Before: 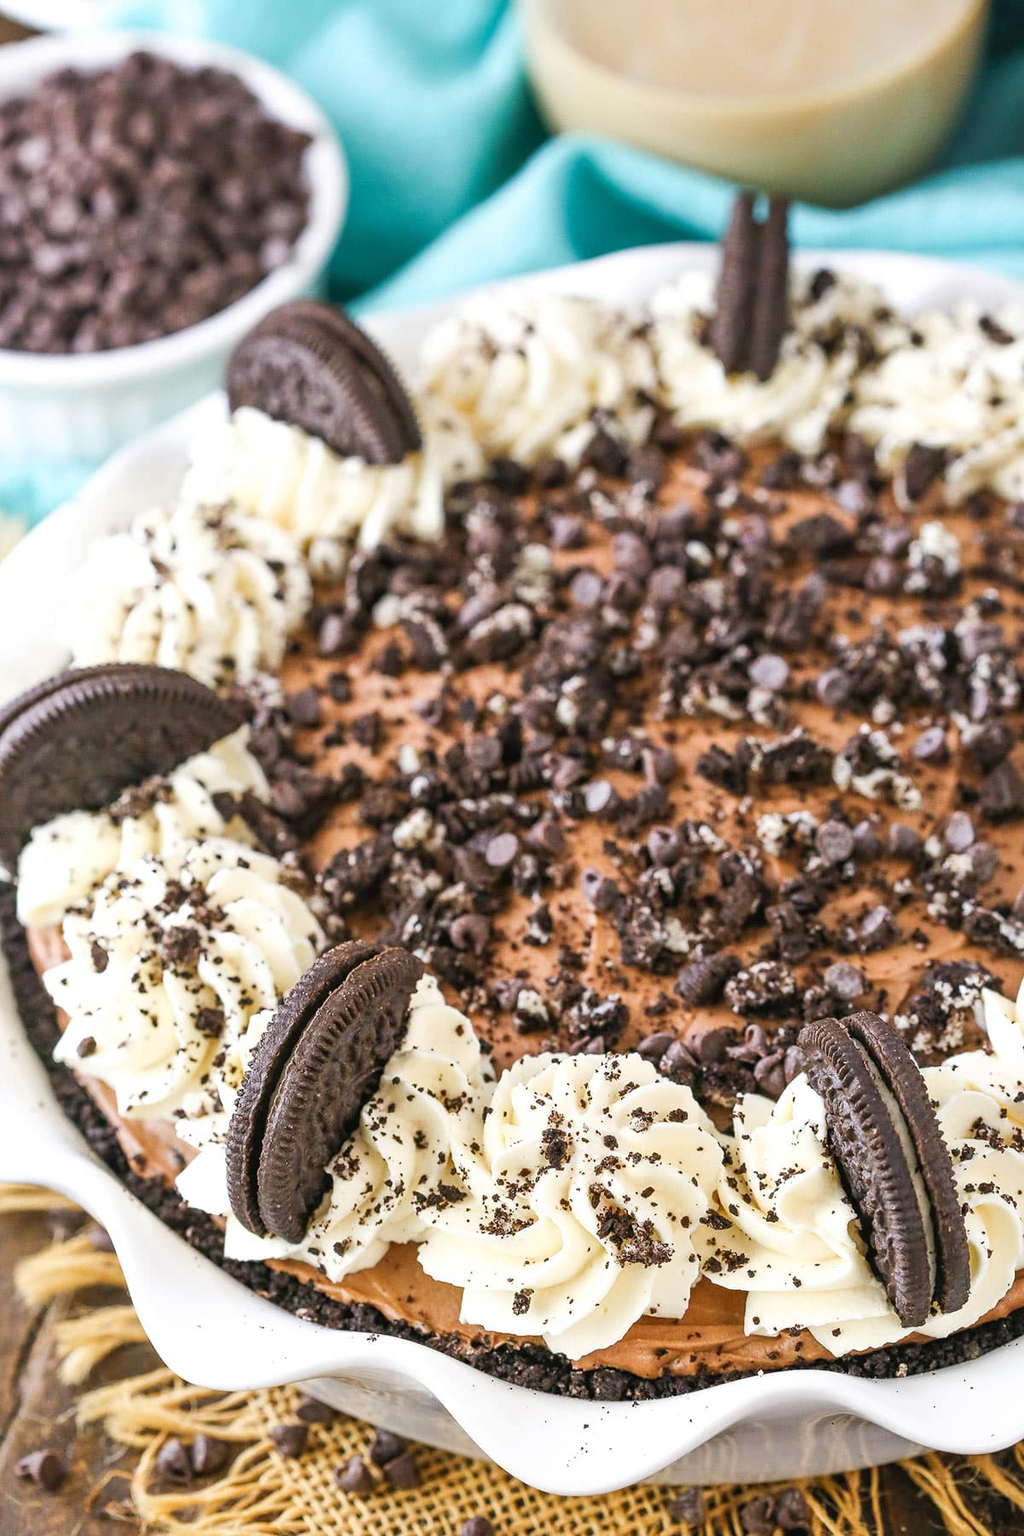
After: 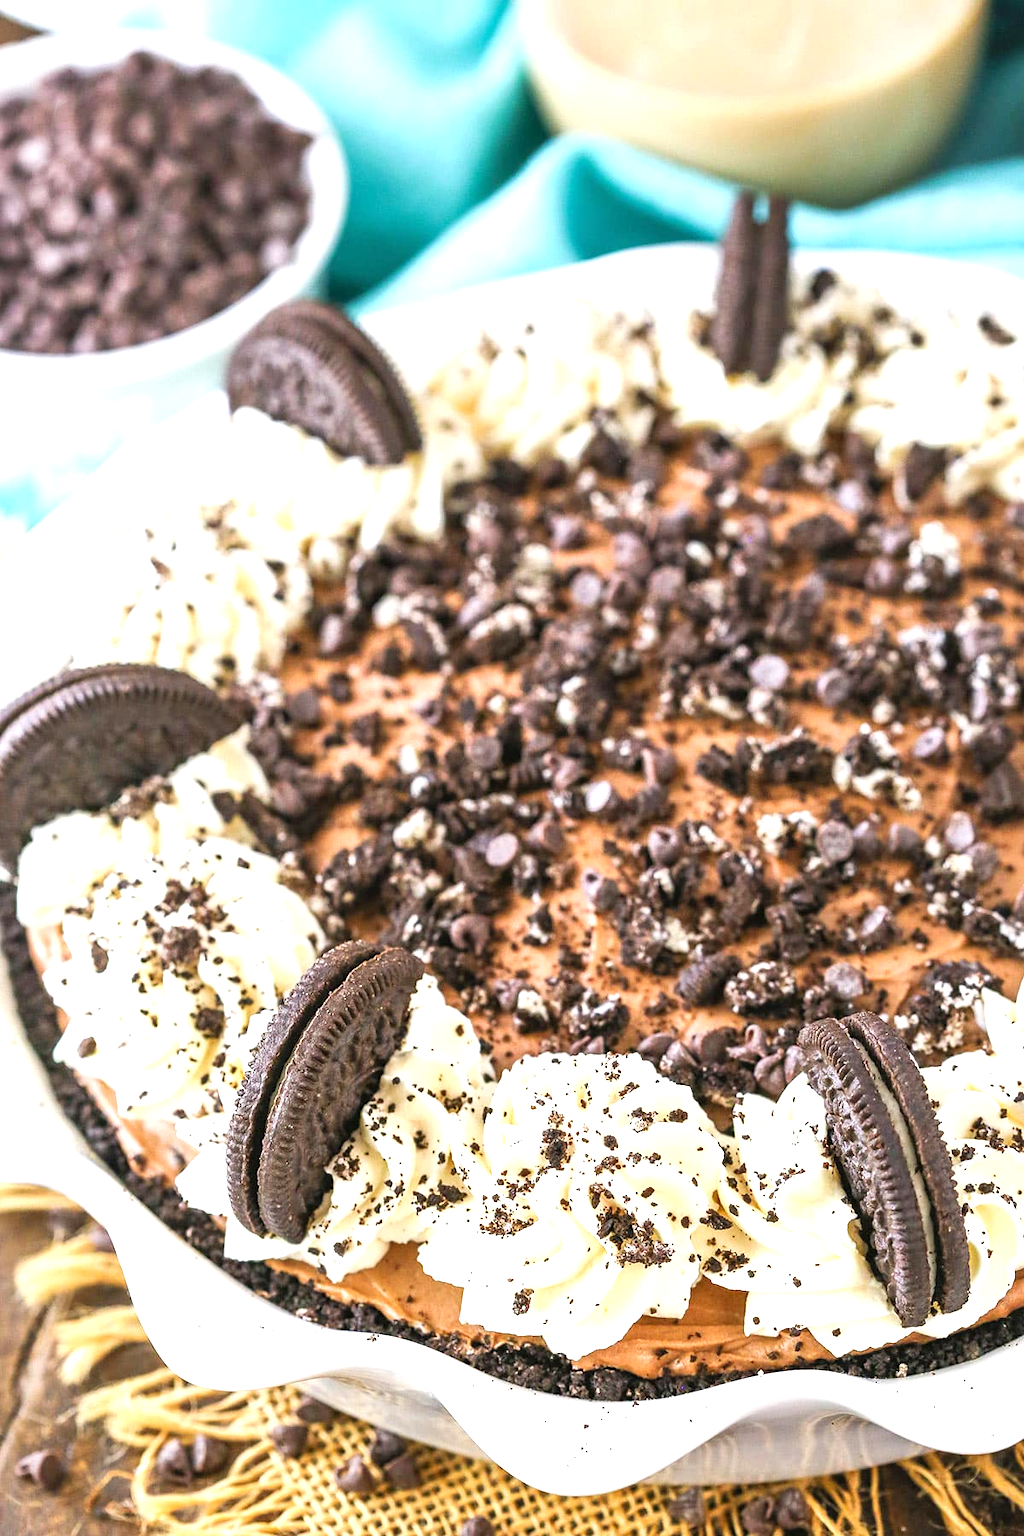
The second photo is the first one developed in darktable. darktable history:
exposure: exposure 0.645 EV, compensate highlight preservation false
